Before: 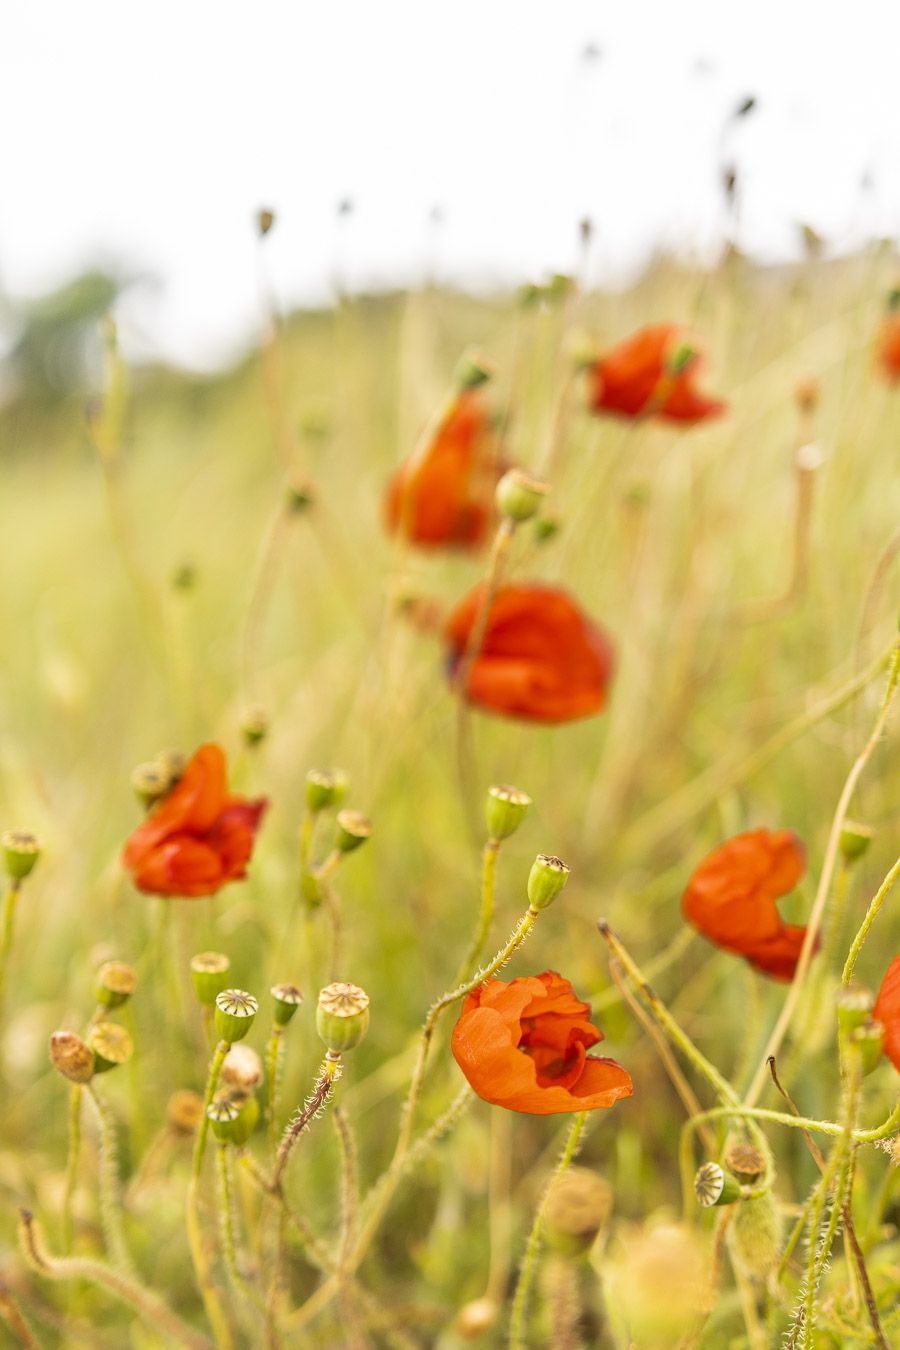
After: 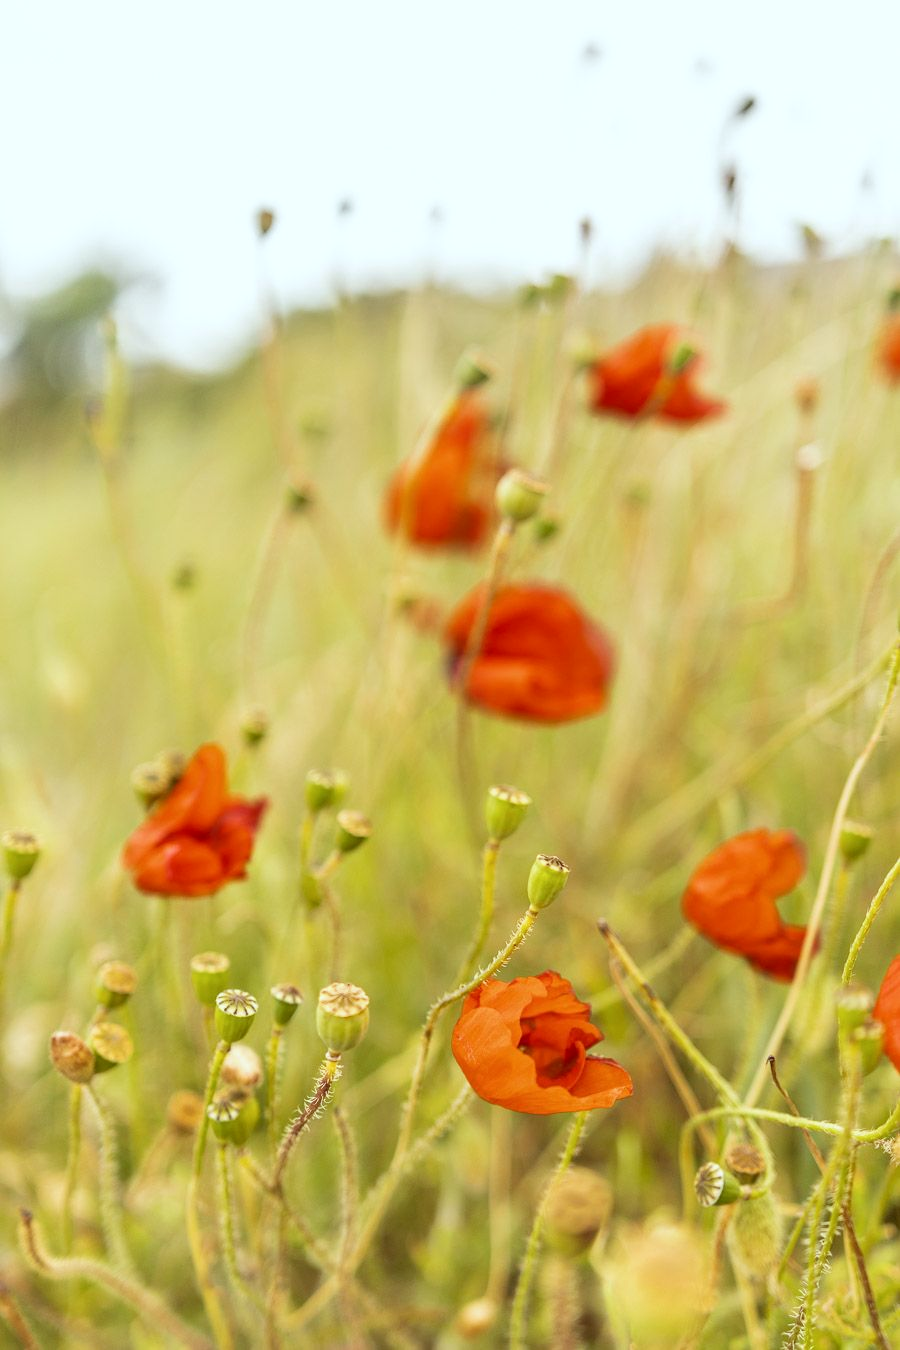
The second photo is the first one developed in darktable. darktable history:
color correction: highlights a* -4.98, highlights b* -3.76, shadows a* 3.83, shadows b* 4.08
